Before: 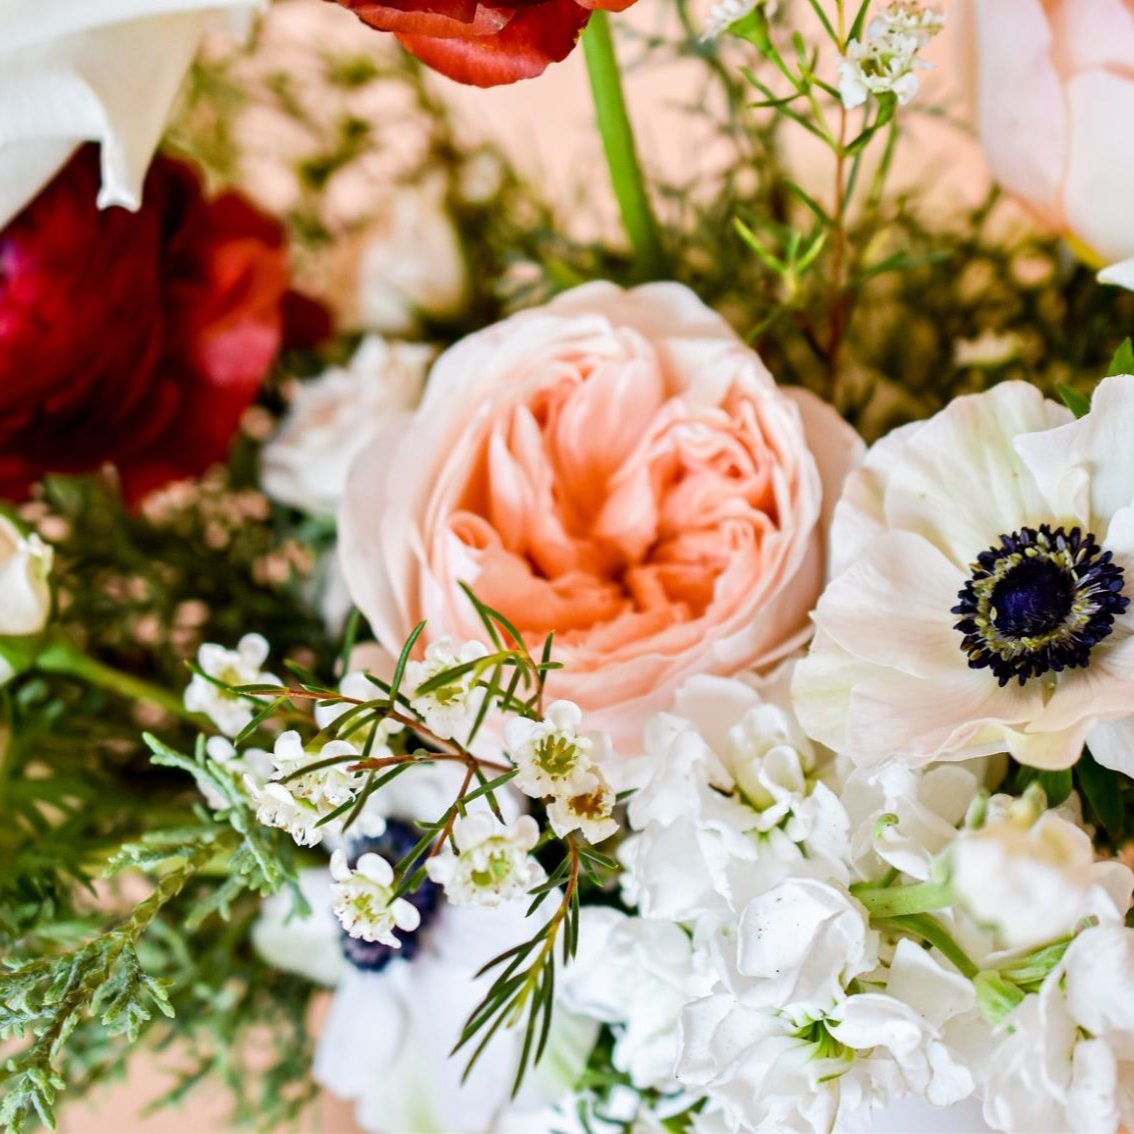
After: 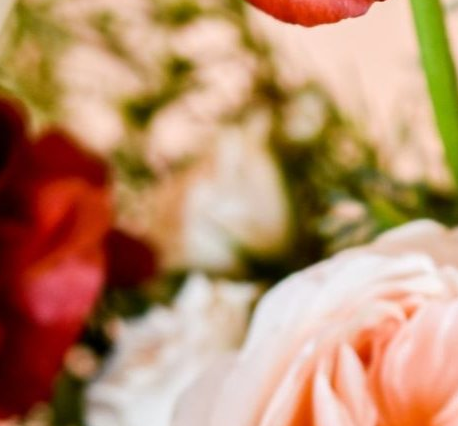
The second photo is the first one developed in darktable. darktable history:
crop: left 15.563%, top 5.449%, right 43.981%, bottom 56.943%
